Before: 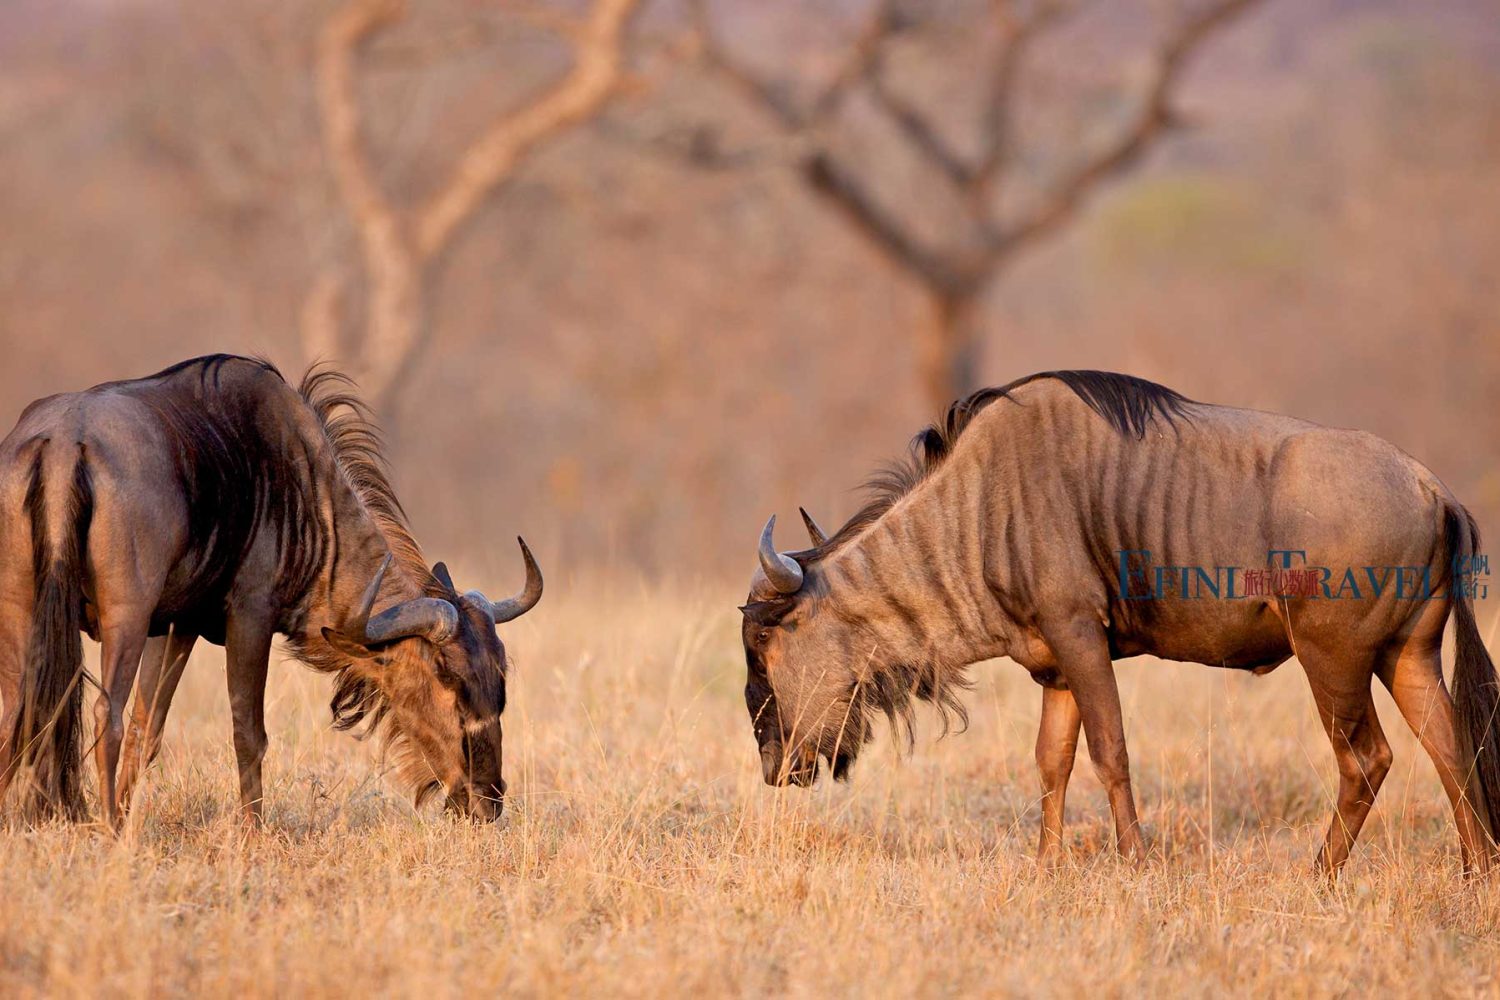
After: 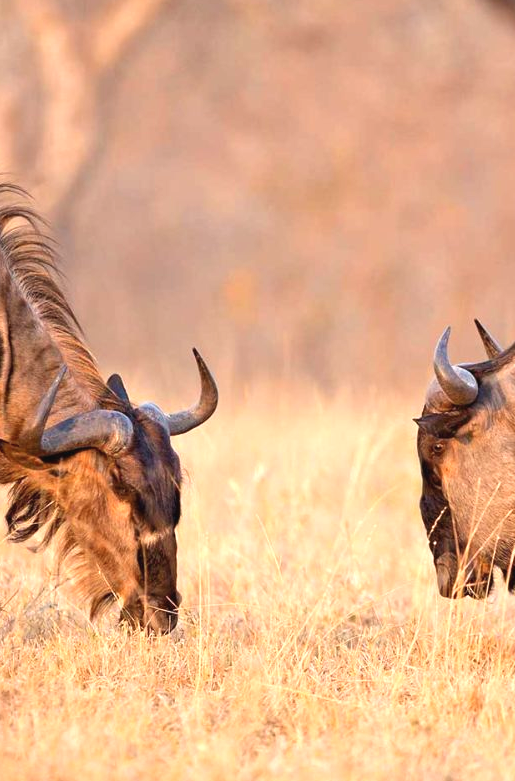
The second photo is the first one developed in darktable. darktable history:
crop and rotate: left 21.73%, top 18.853%, right 43.915%, bottom 2.993%
exposure: black level correction -0.002, exposure 0.705 EV, compensate exposure bias true, compensate highlight preservation false
